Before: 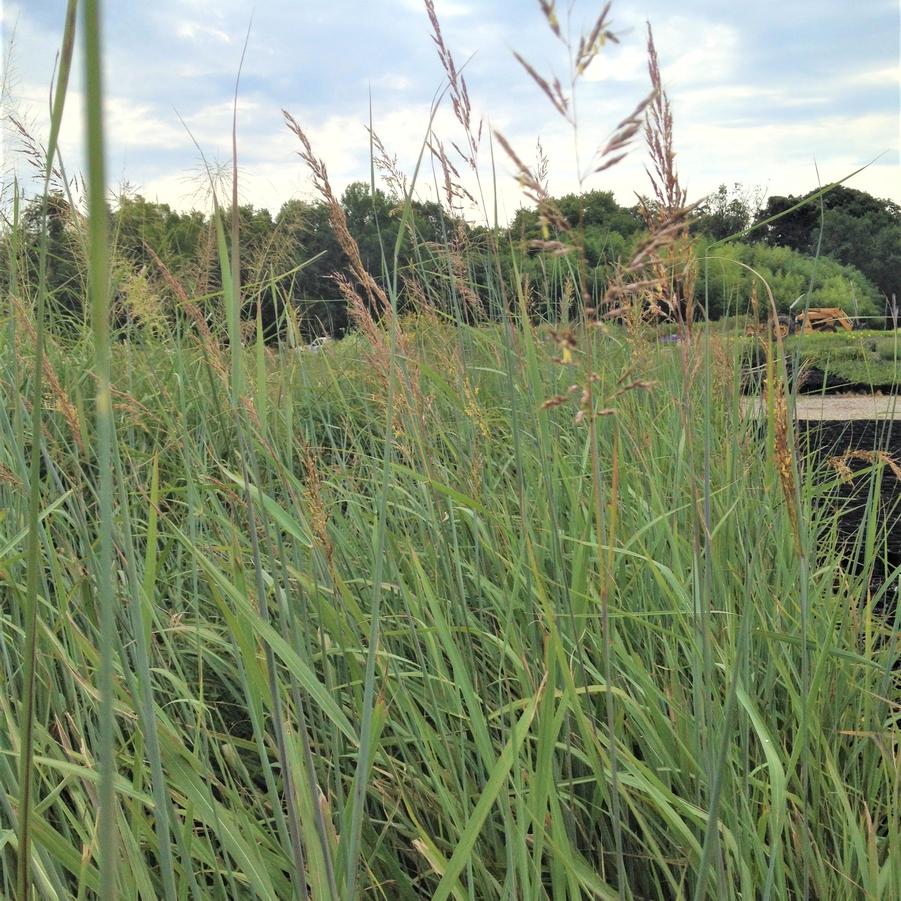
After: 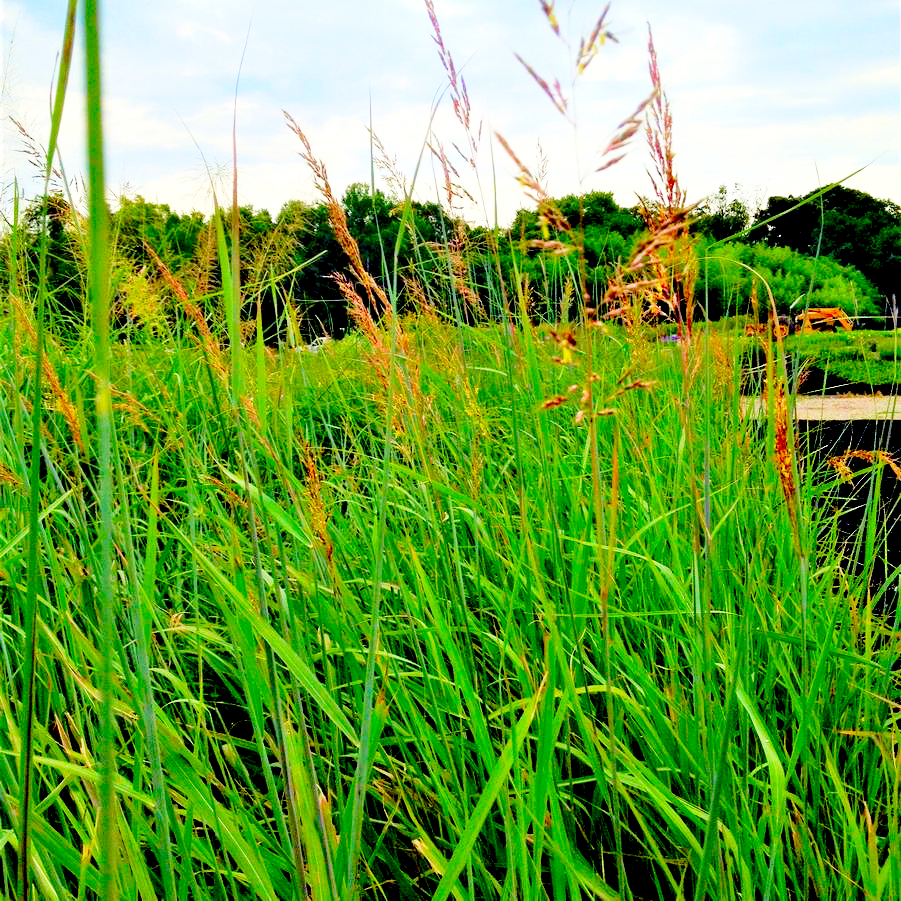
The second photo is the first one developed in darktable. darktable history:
exposure: black level correction 0.057, compensate highlight preservation false
base curve: curves: ch0 [(0, 0) (0.028, 0.03) (0.121, 0.232) (0.46, 0.748) (0.859, 0.968) (1, 1)], preserve colors none
sharpen: radius 2.92, amount 0.883, threshold 47.291
color correction: highlights b* 0.026, saturation 2.2
